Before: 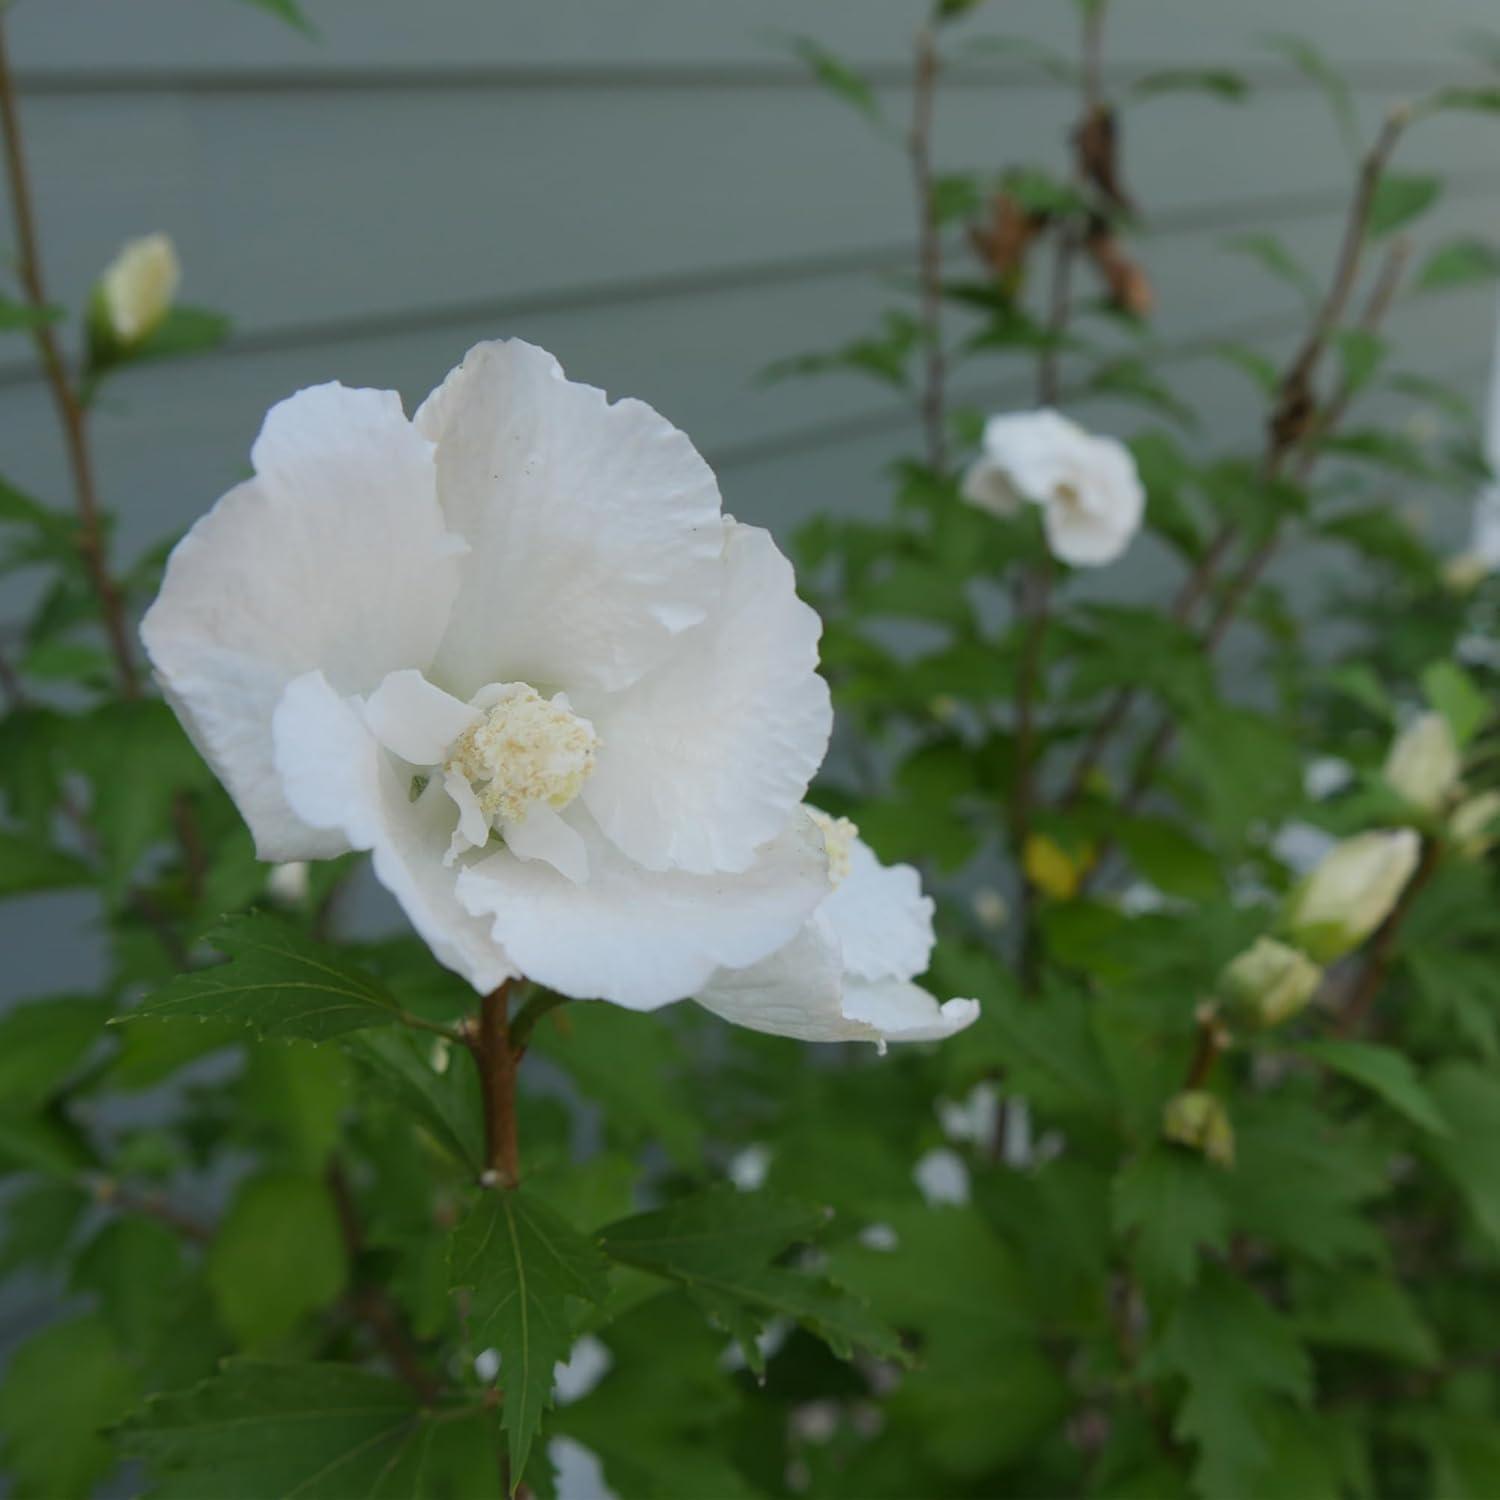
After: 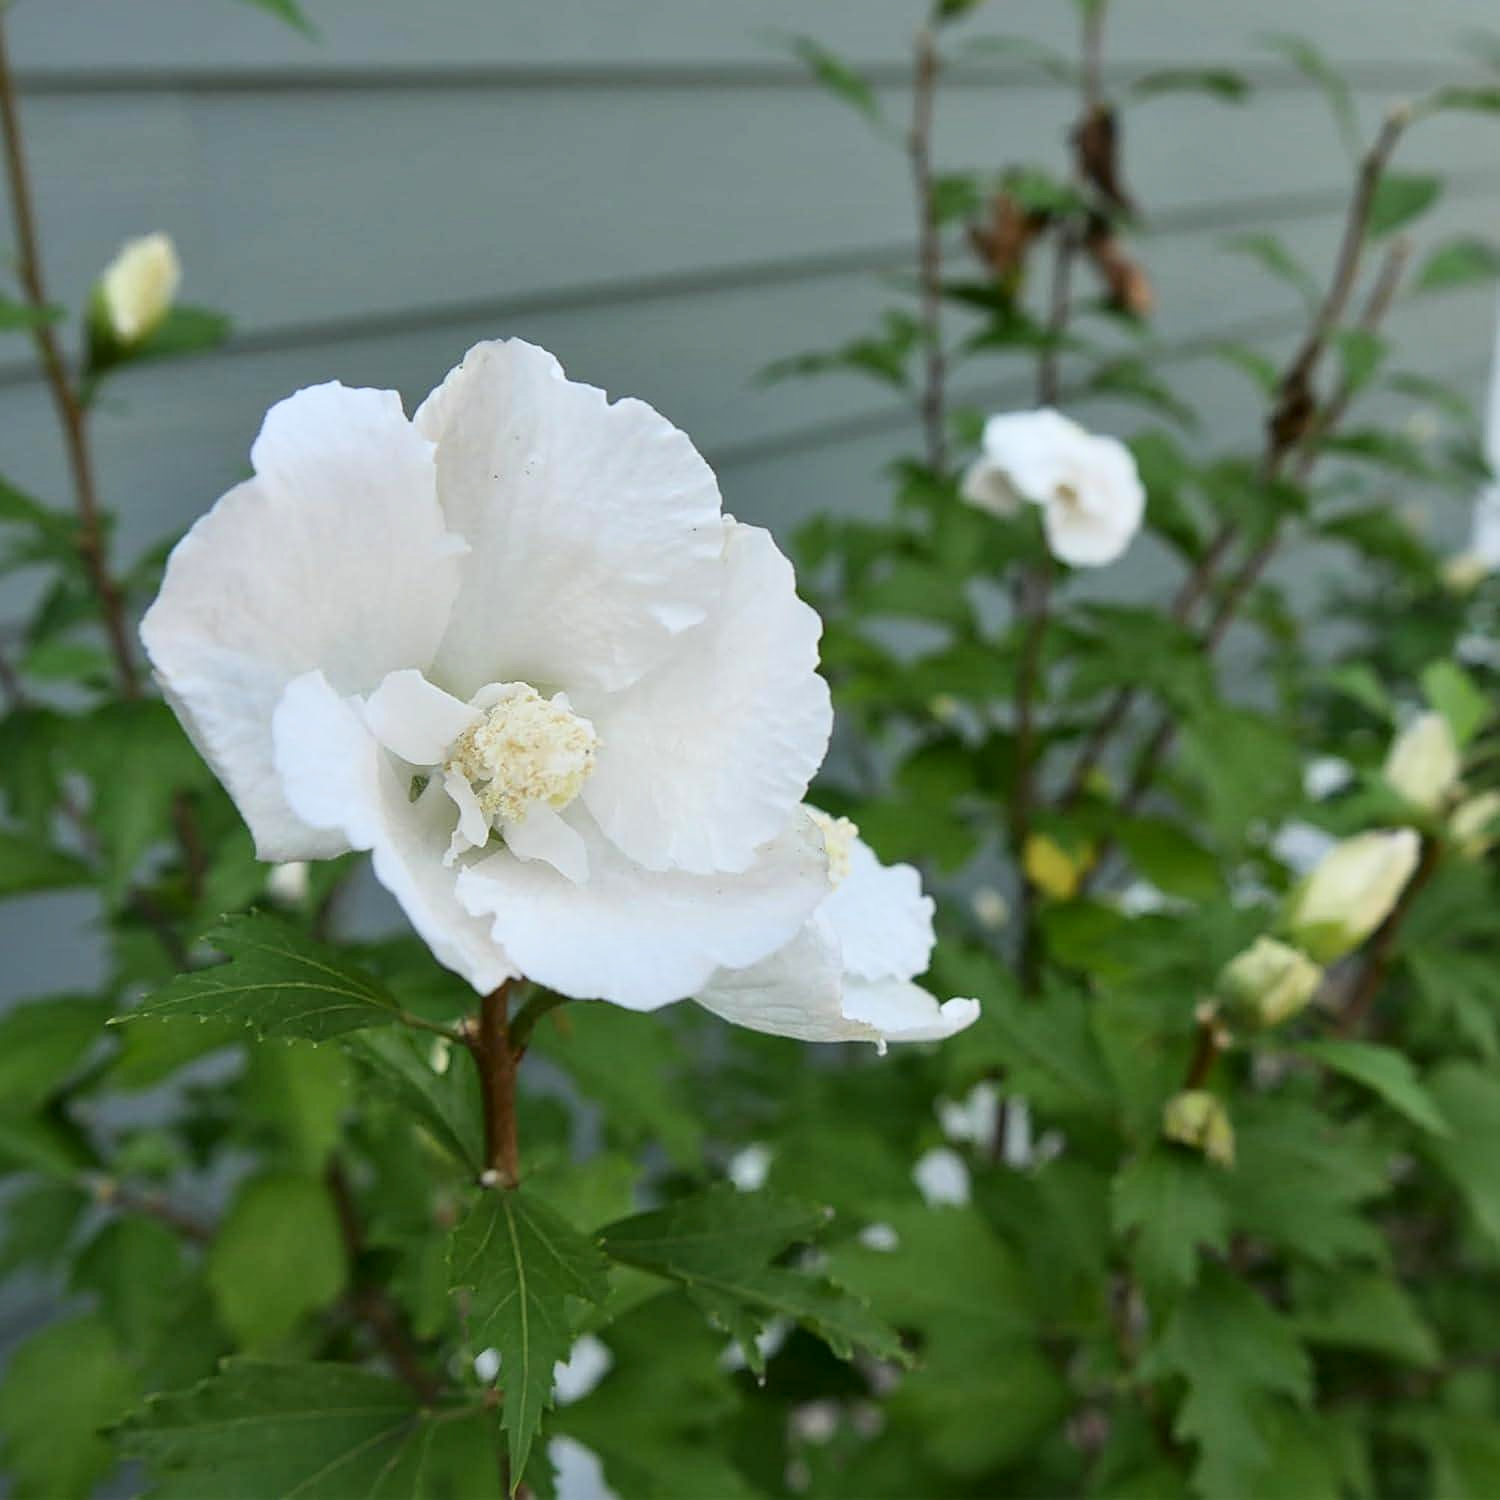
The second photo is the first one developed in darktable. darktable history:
sharpen: on, module defaults
local contrast: mode bilateral grid, contrast 24, coarseness 61, detail 152%, midtone range 0.2
base curve: curves: ch0 [(0, 0) (0.088, 0.125) (0.176, 0.251) (0.354, 0.501) (0.613, 0.749) (1, 0.877)]
